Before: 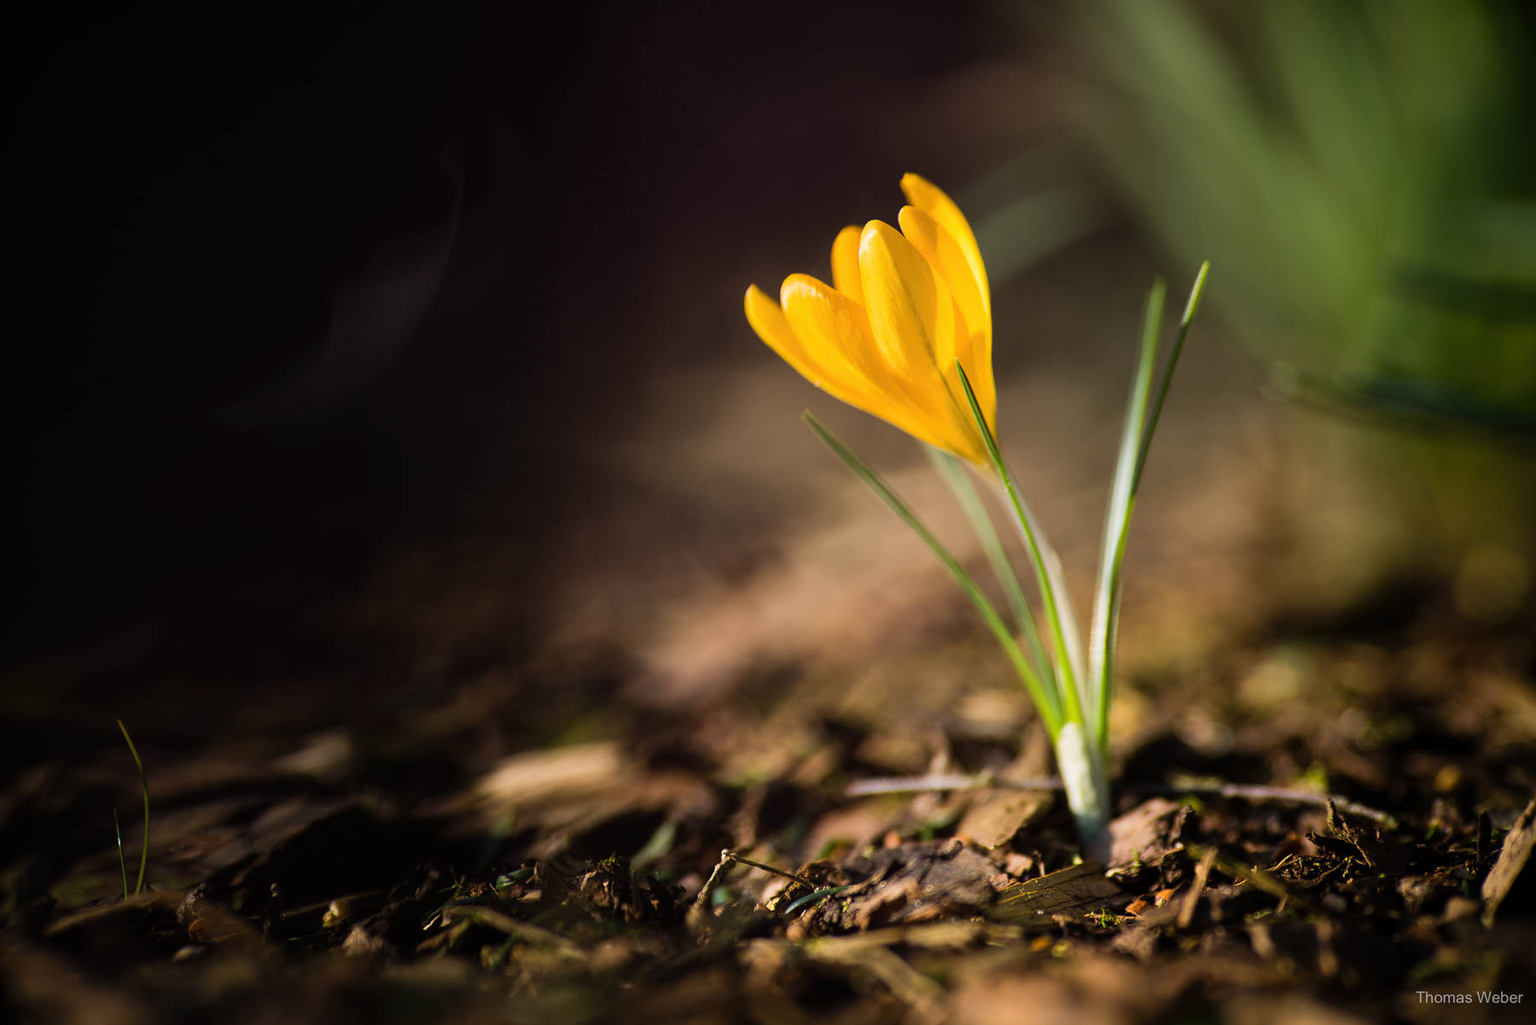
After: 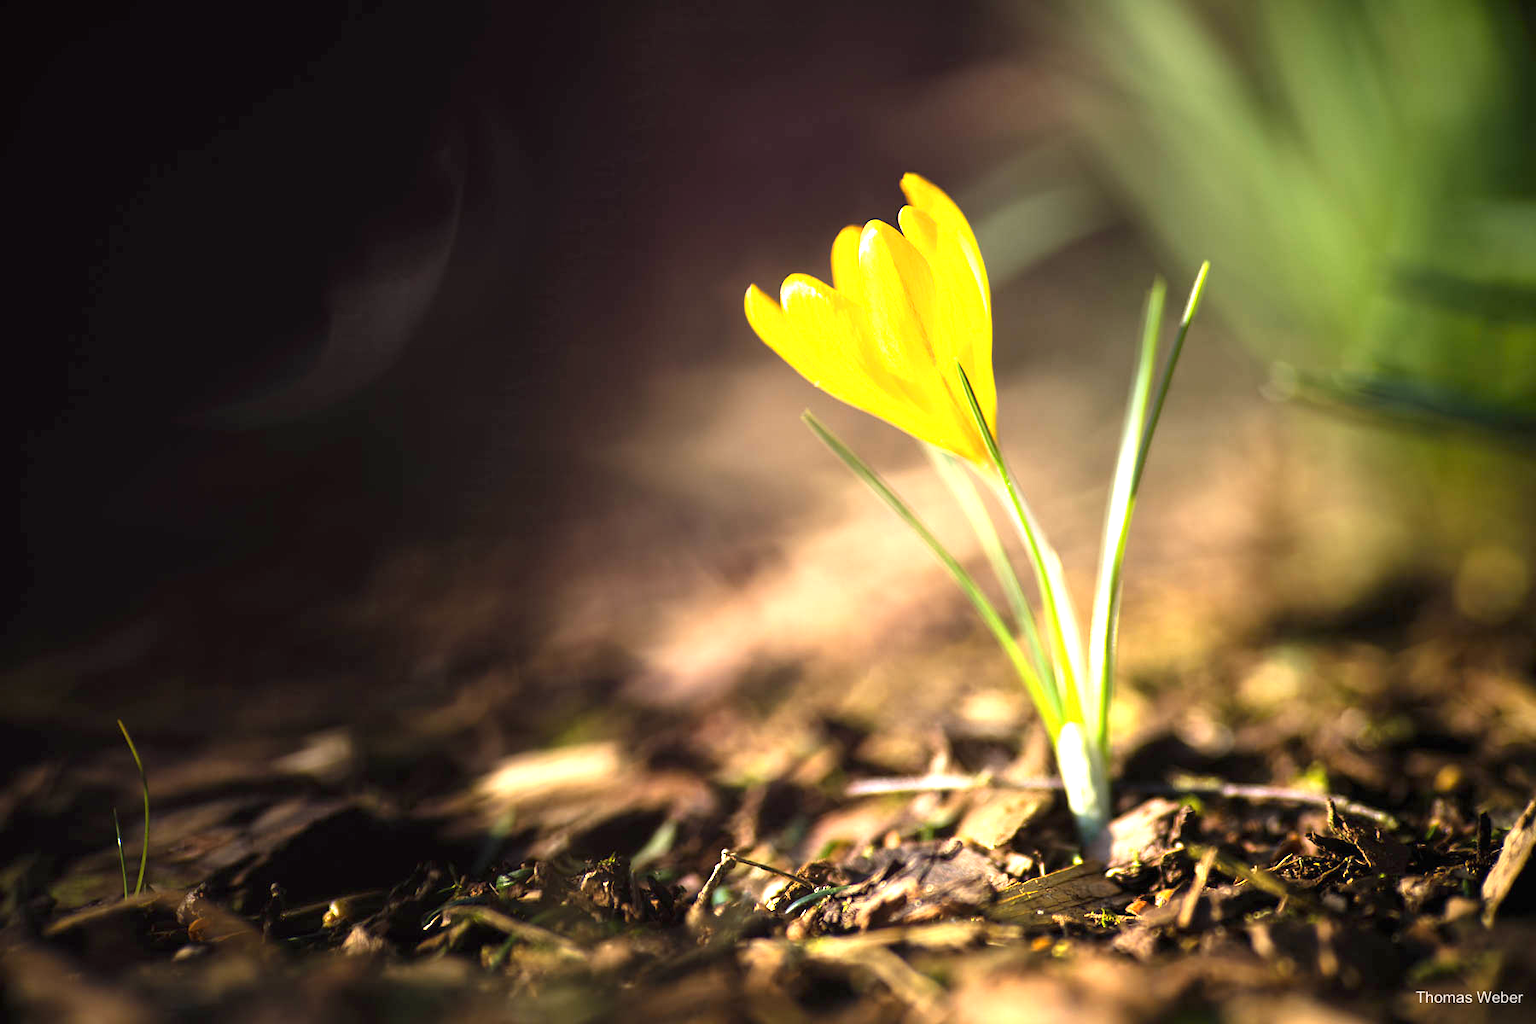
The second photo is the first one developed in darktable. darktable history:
exposure: black level correction 0, exposure 1.474 EV, compensate highlight preservation false
